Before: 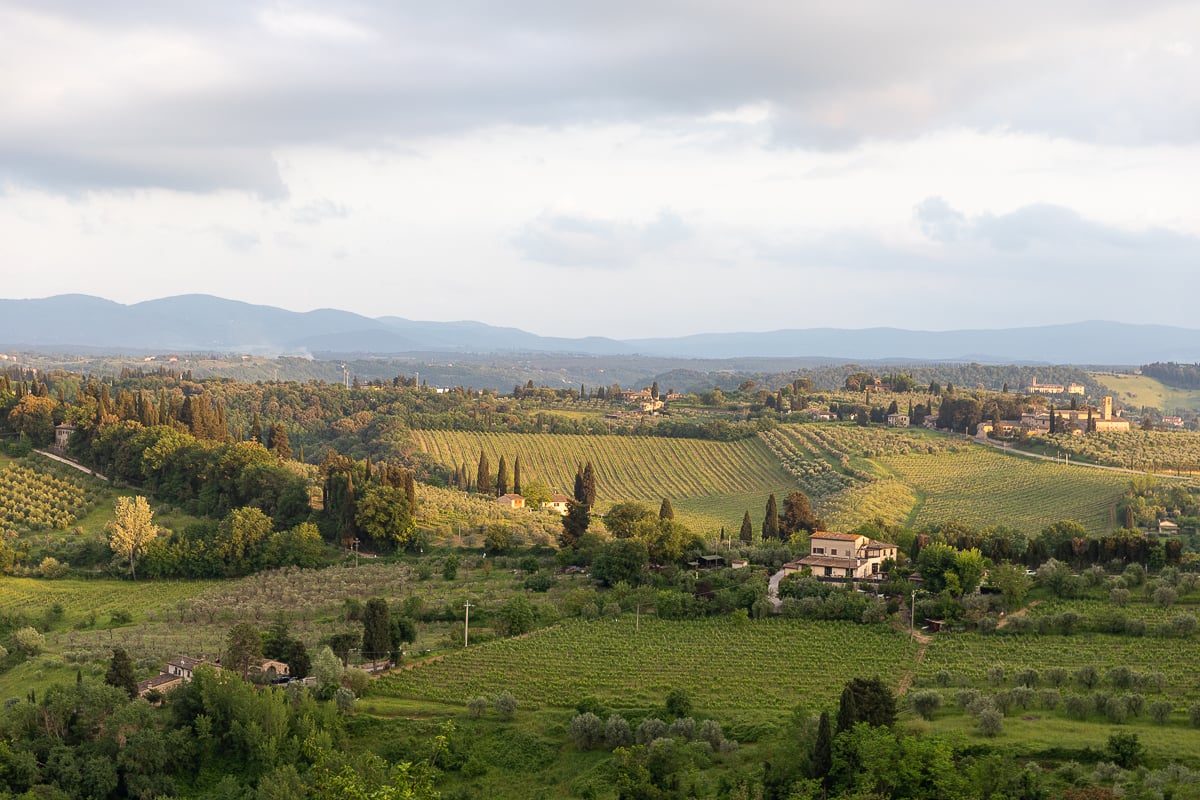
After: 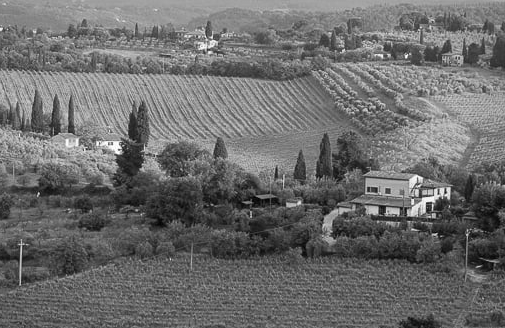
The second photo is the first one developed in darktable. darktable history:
white balance: red 1.127, blue 0.943
vignetting: brightness -0.233, saturation 0.141
monochrome: a 32, b 64, size 2.3
crop: left 37.221%, top 45.169%, right 20.63%, bottom 13.777%
